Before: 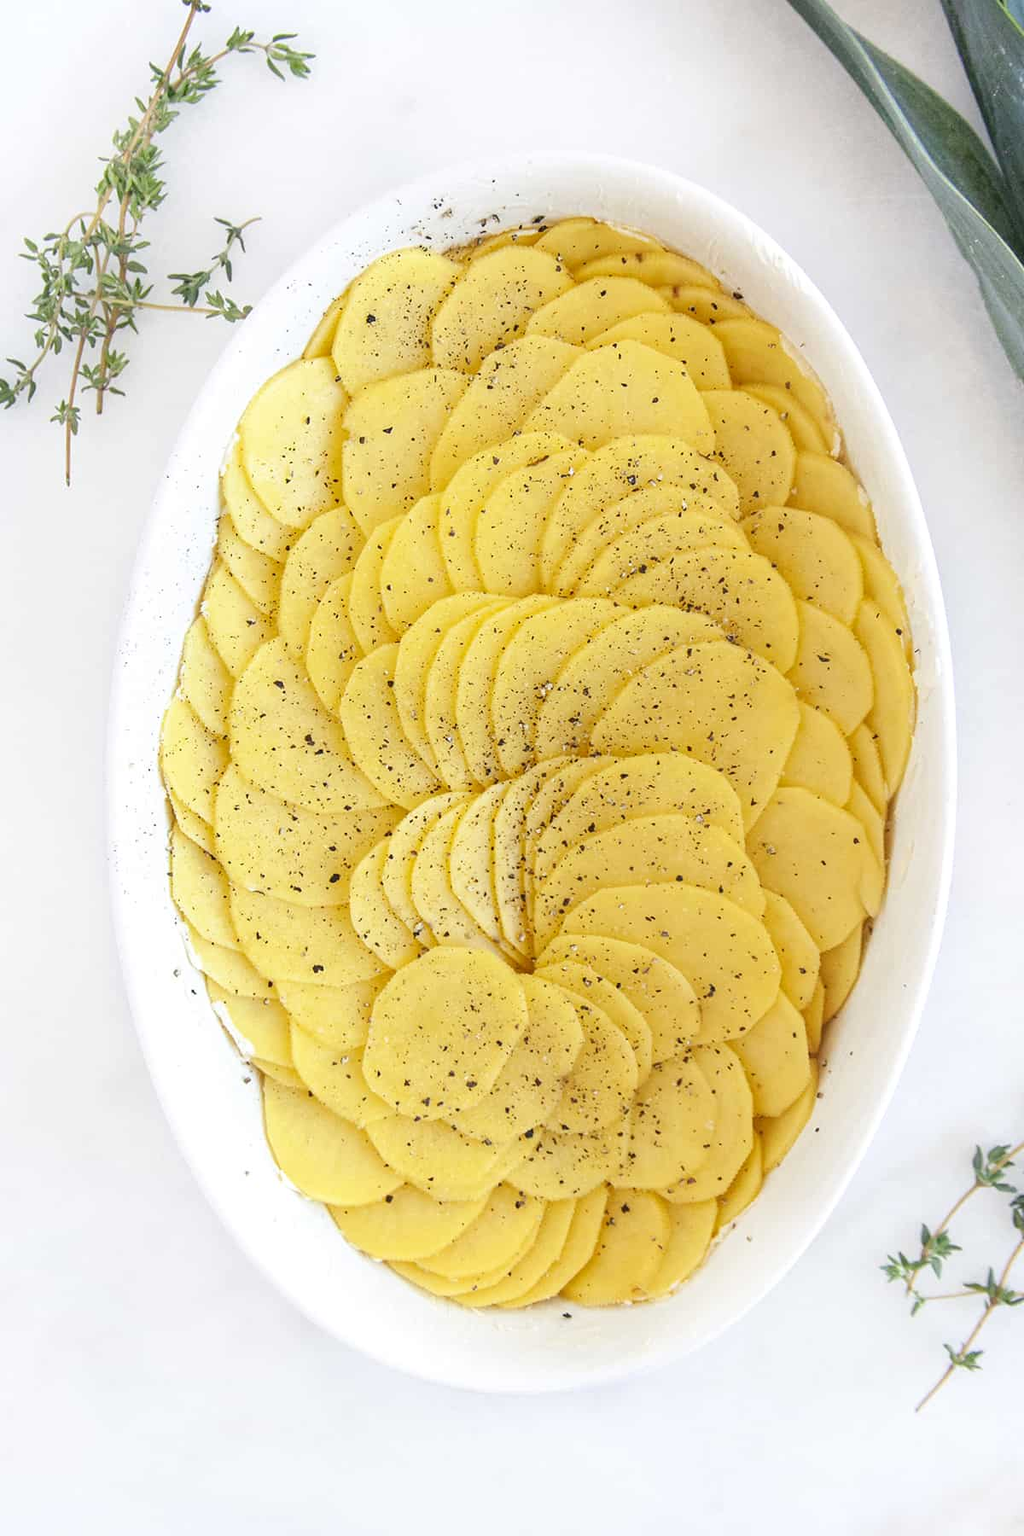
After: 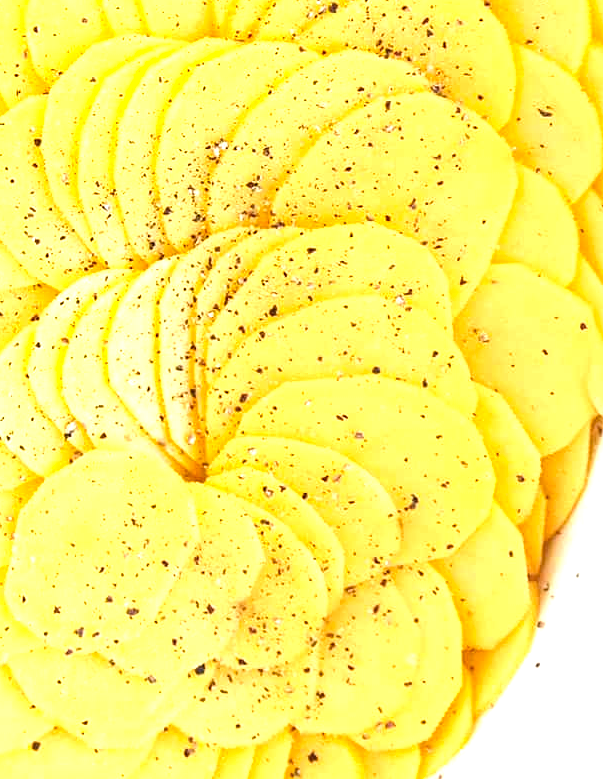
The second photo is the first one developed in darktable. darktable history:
exposure: black level correction 0, exposure 0.95 EV, compensate exposure bias true, compensate highlight preservation false
crop: left 35.03%, top 36.625%, right 14.663%, bottom 20.057%
